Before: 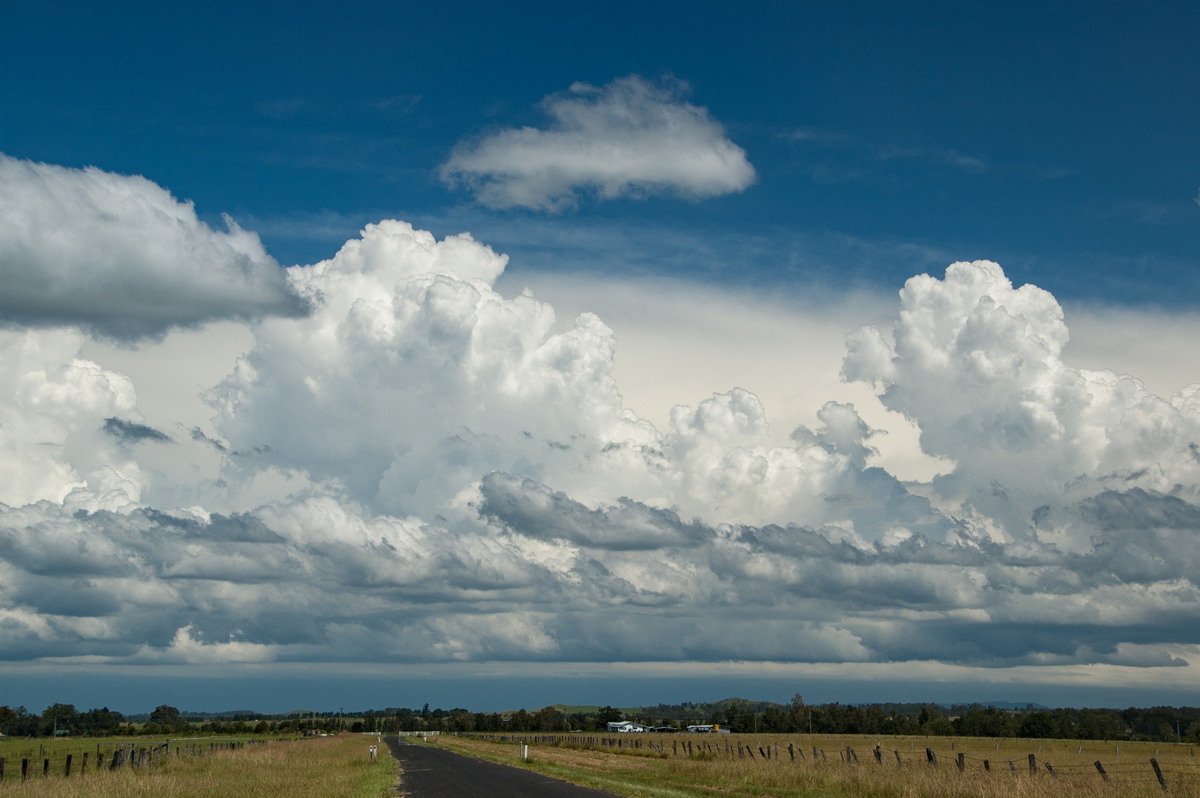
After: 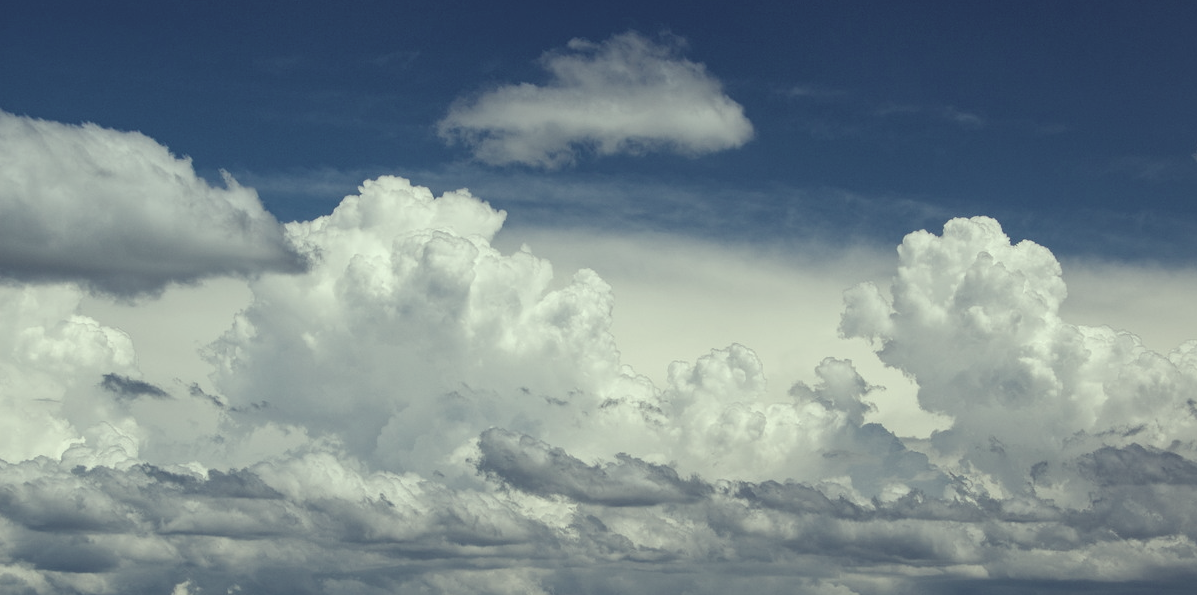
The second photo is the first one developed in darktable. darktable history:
color balance rgb: shadows lift › chroma 1.805%, shadows lift › hue 261.84°, linear chroma grading › shadows -8.091%, linear chroma grading › global chroma 9.797%, perceptual saturation grading › global saturation 40.246%, perceptual saturation grading › highlights -24.823%, perceptual saturation grading › mid-tones 35.641%, perceptual saturation grading › shadows 36.221%
crop: left 0.195%, top 5.533%, bottom 19.805%
color correction: highlights a* -20.26, highlights b* 20.05, shadows a* 20.03, shadows b* -19.76, saturation 0.412
